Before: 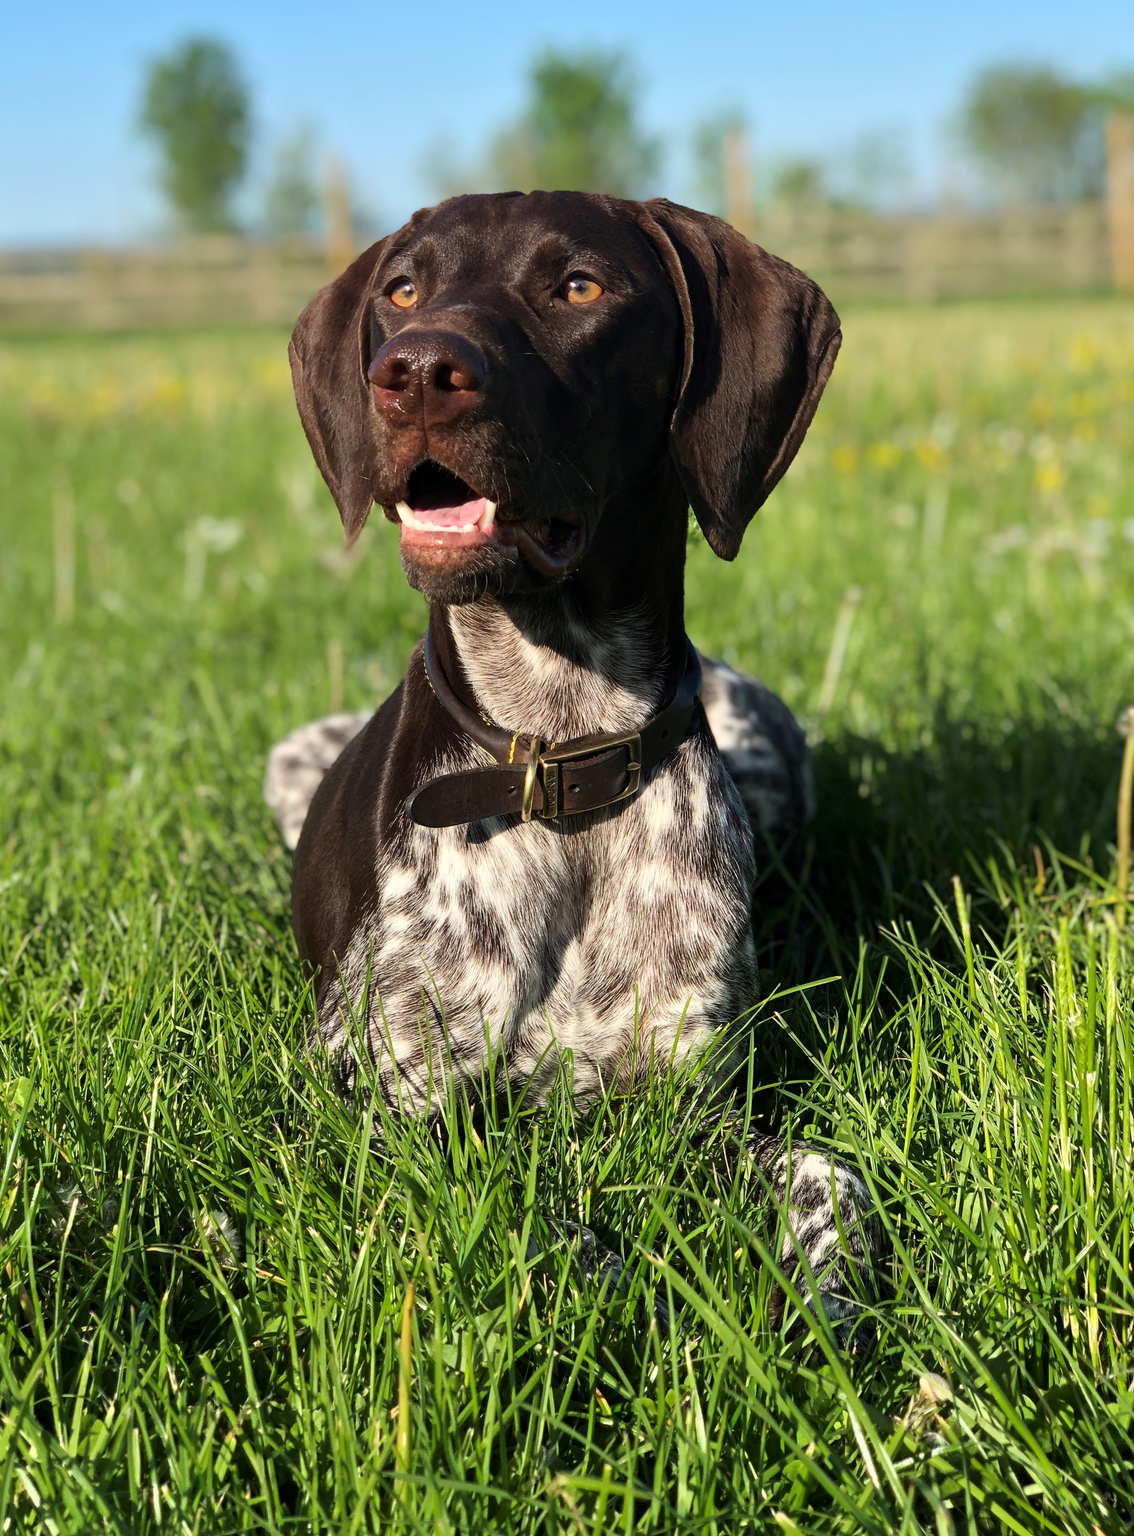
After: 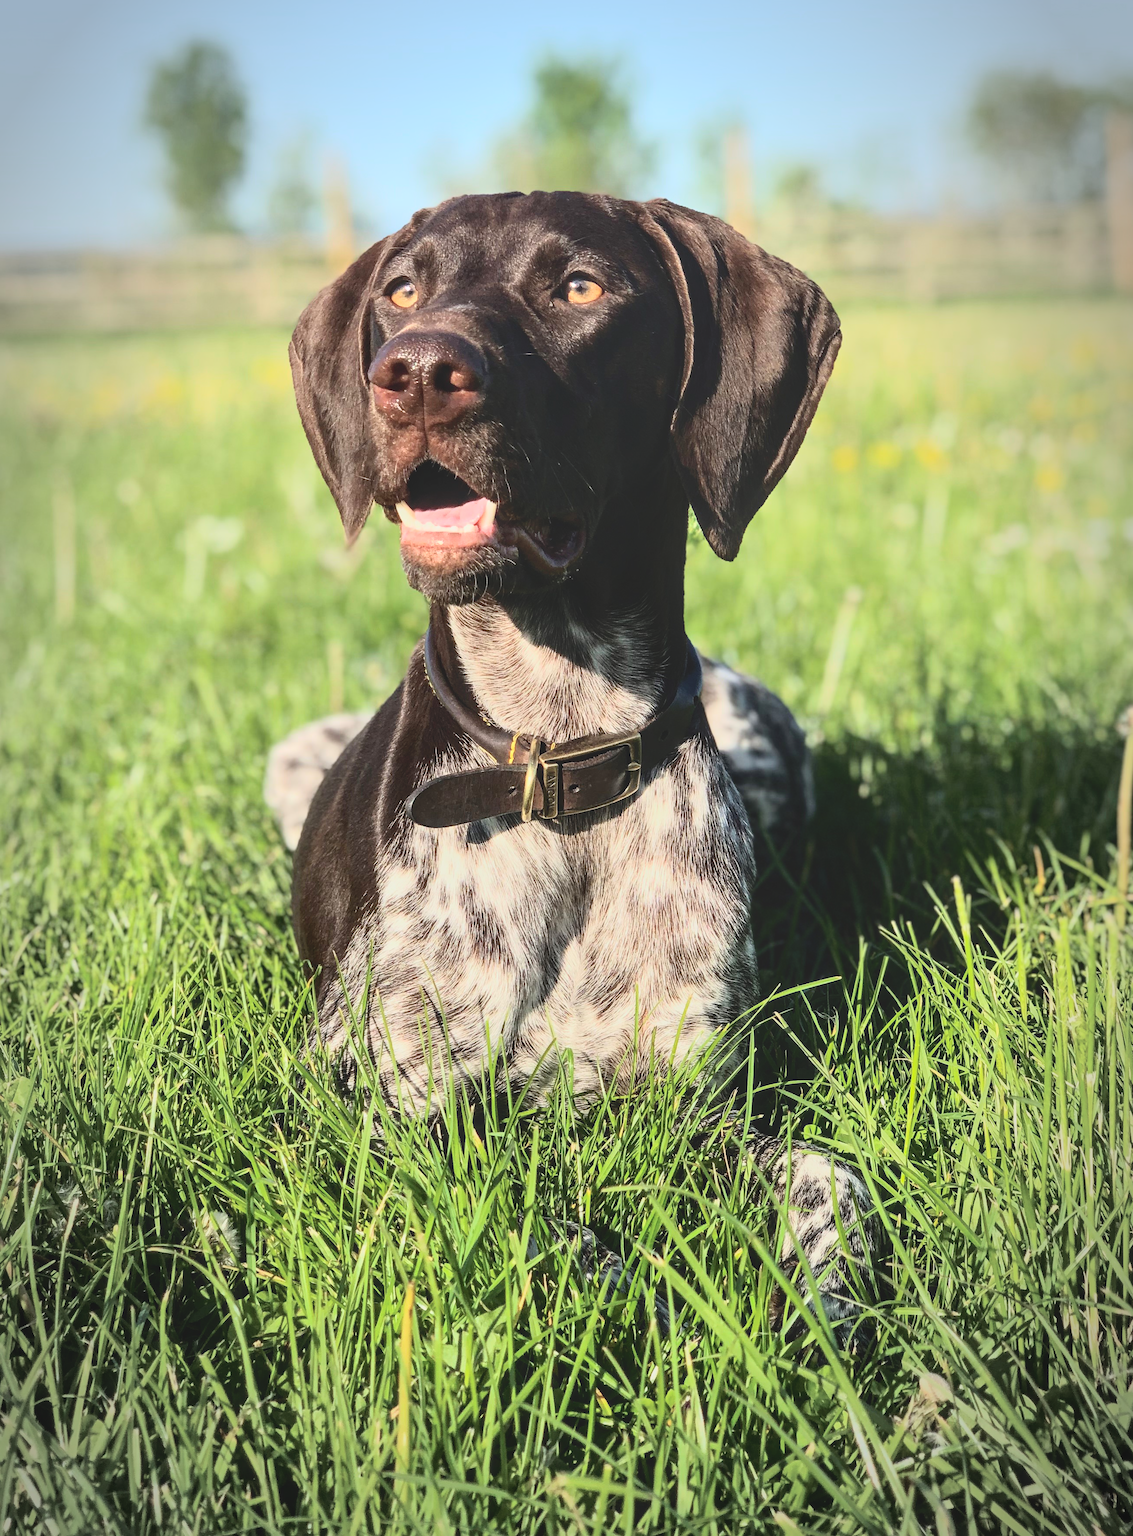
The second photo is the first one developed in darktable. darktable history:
vignetting: automatic ratio true
local contrast: highlights 48%, shadows 0%, detail 100%
tone curve: curves: ch0 [(0, 0) (0.003, 0.002) (0.011, 0.008) (0.025, 0.019) (0.044, 0.034) (0.069, 0.053) (0.1, 0.079) (0.136, 0.127) (0.177, 0.191) (0.224, 0.274) (0.277, 0.367) (0.335, 0.465) (0.399, 0.552) (0.468, 0.643) (0.543, 0.737) (0.623, 0.82) (0.709, 0.891) (0.801, 0.928) (0.898, 0.963) (1, 1)], color space Lab, independent channels, preserve colors none
